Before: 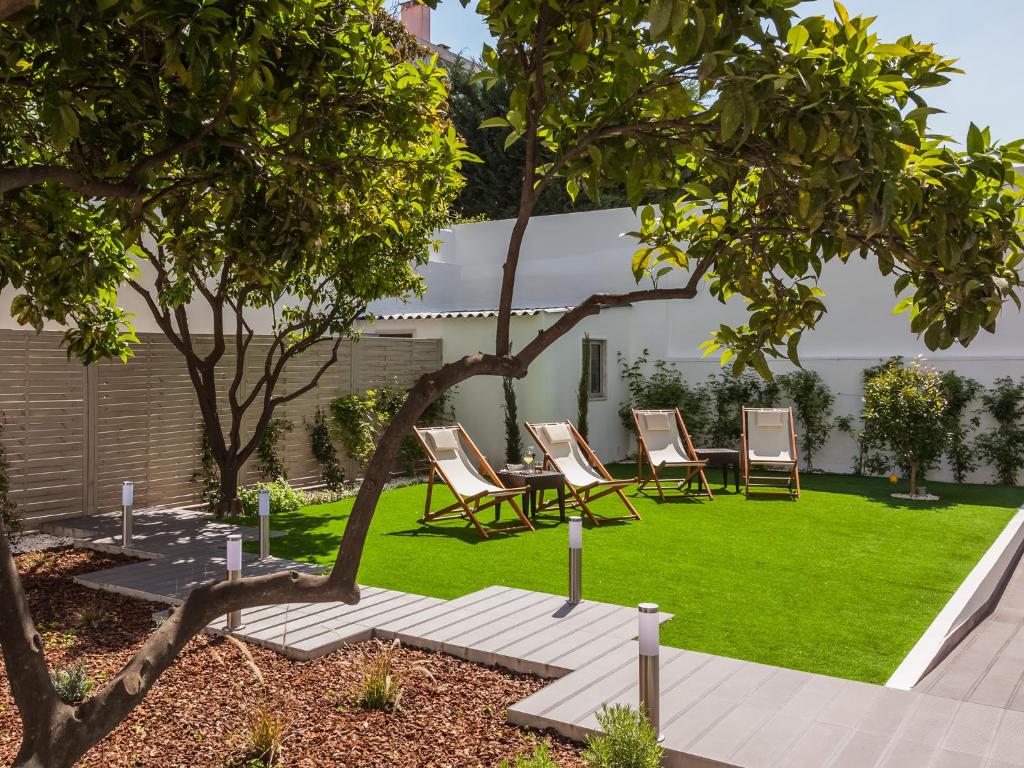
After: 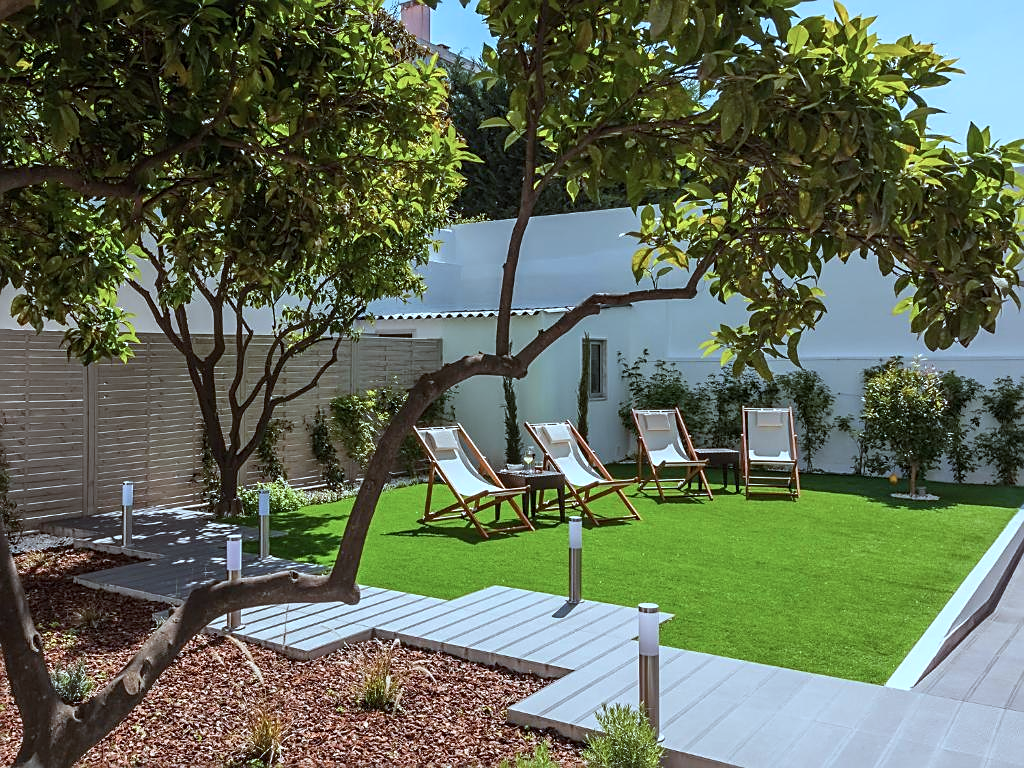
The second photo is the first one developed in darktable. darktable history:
color correction: highlights a* -9.73, highlights b* -21.22
sharpen: on, module defaults
